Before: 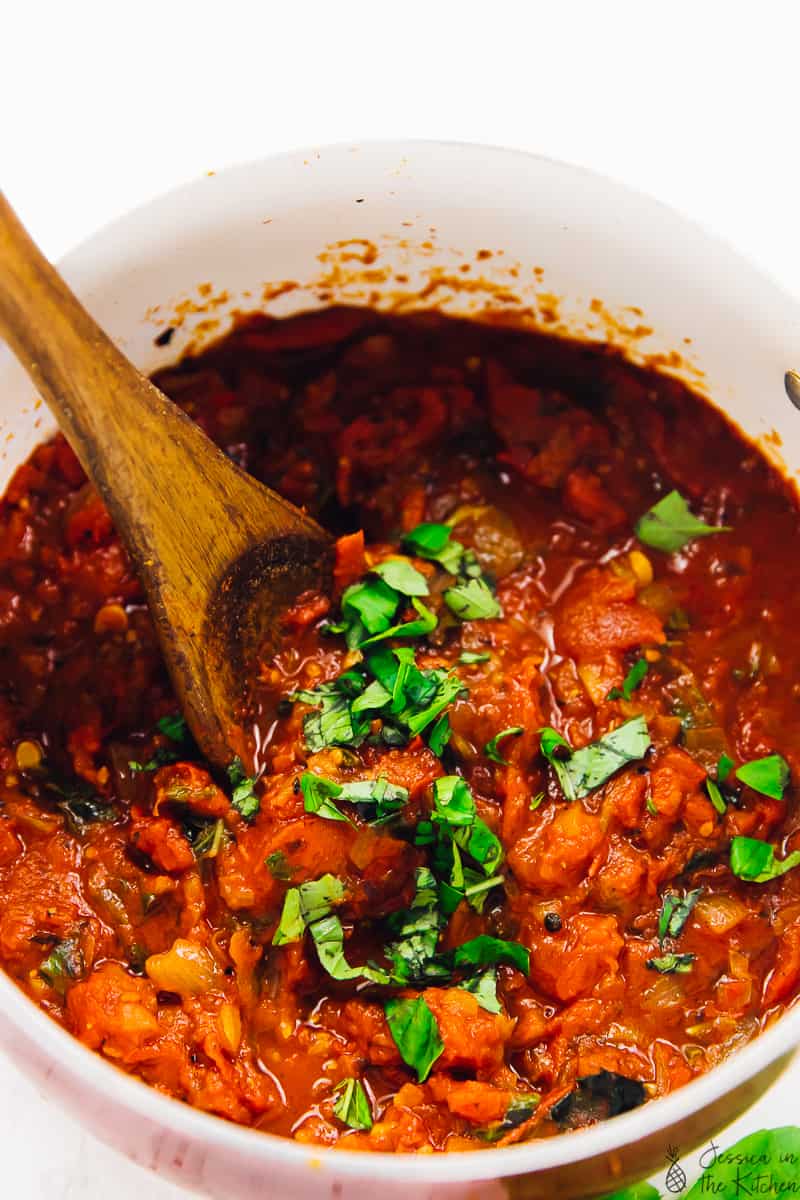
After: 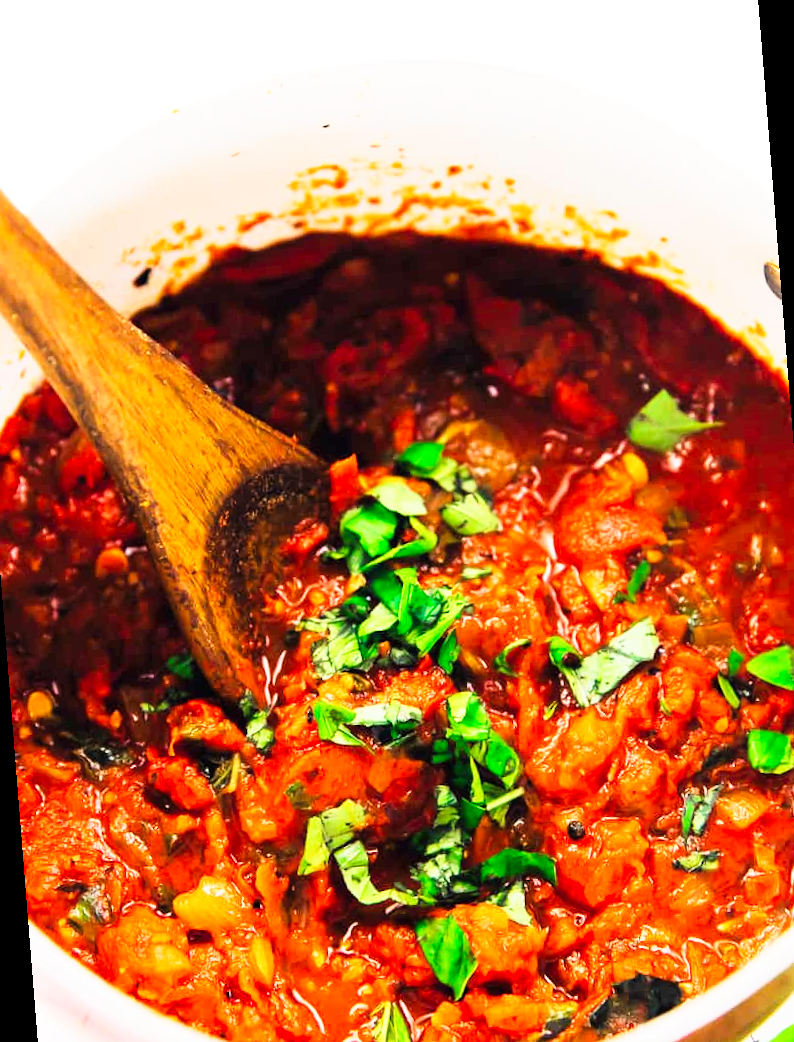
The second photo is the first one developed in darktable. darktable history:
exposure: exposure 0.128 EV, compensate highlight preservation false
base curve: curves: ch0 [(0, 0) (0.579, 0.807) (1, 1)], preserve colors none
color balance: on, module defaults
rotate and perspective: rotation -4.57°, crop left 0.054, crop right 0.944, crop top 0.087, crop bottom 0.914
tone curve: curves: ch0 [(0, 0) (0.004, 0.001) (0.133, 0.112) (0.325, 0.362) (0.832, 0.893) (1, 1)], color space Lab, linked channels, preserve colors none
color zones: curves: ch1 [(0.25, 0.5) (0.747, 0.71)]
